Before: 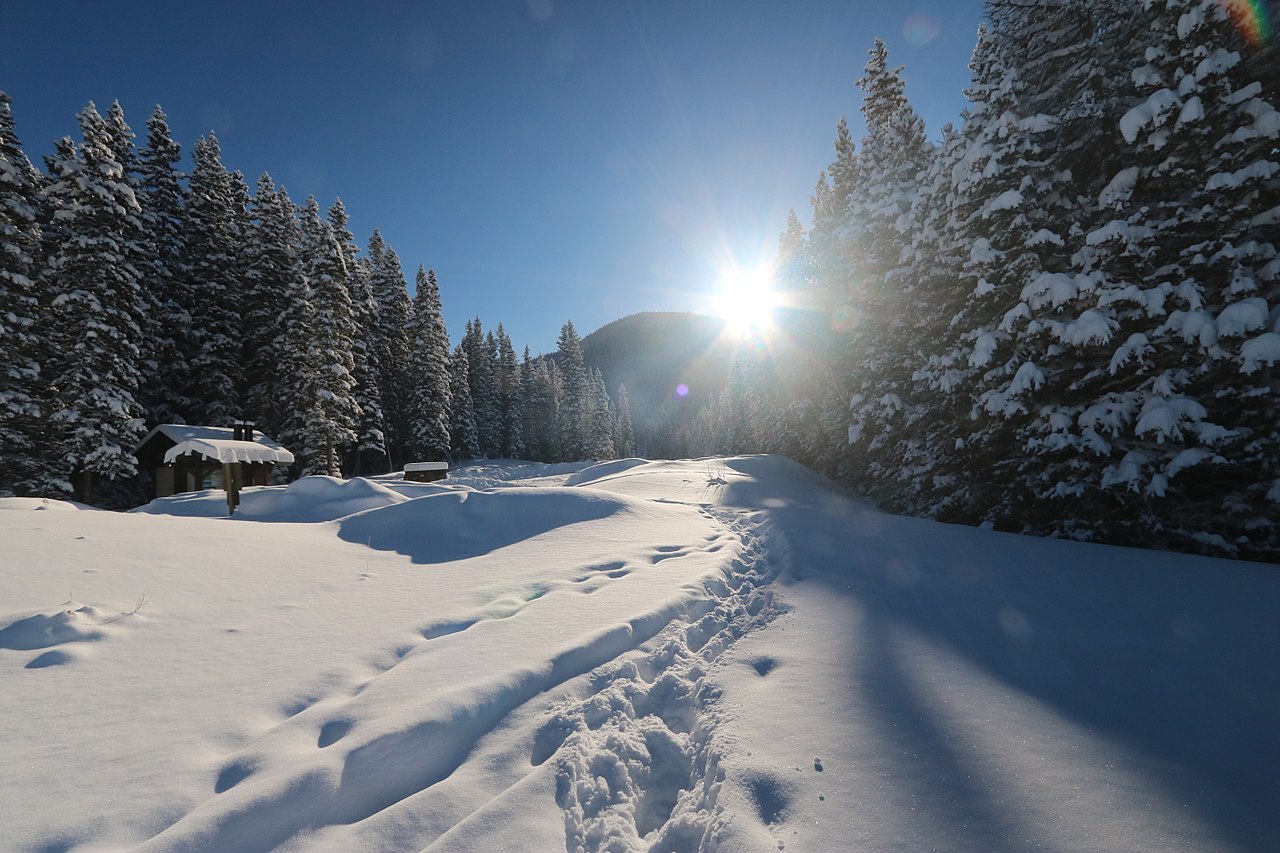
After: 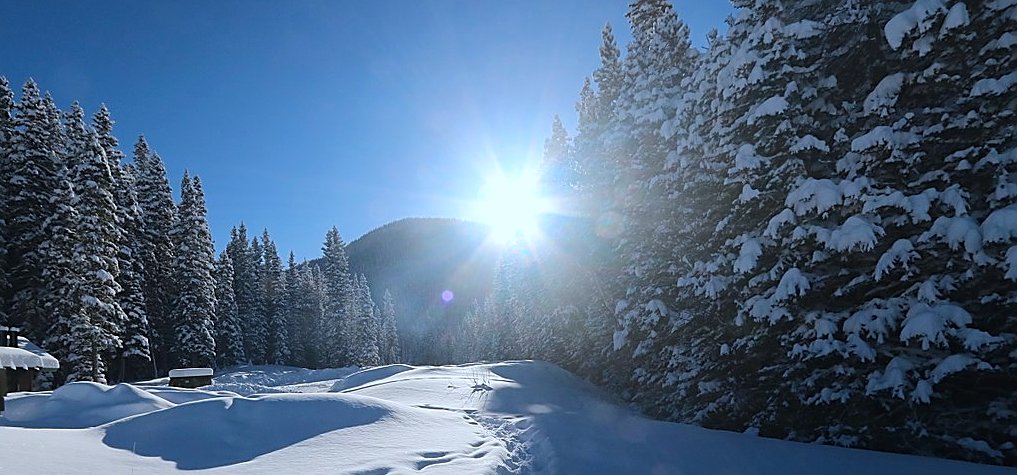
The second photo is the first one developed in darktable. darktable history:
sharpen: on, module defaults
crop: left 18.38%, top 11.092%, right 2.134%, bottom 33.217%
color calibration: illuminant as shot in camera, x 0.378, y 0.381, temperature 4093.13 K, saturation algorithm version 1 (2020)
